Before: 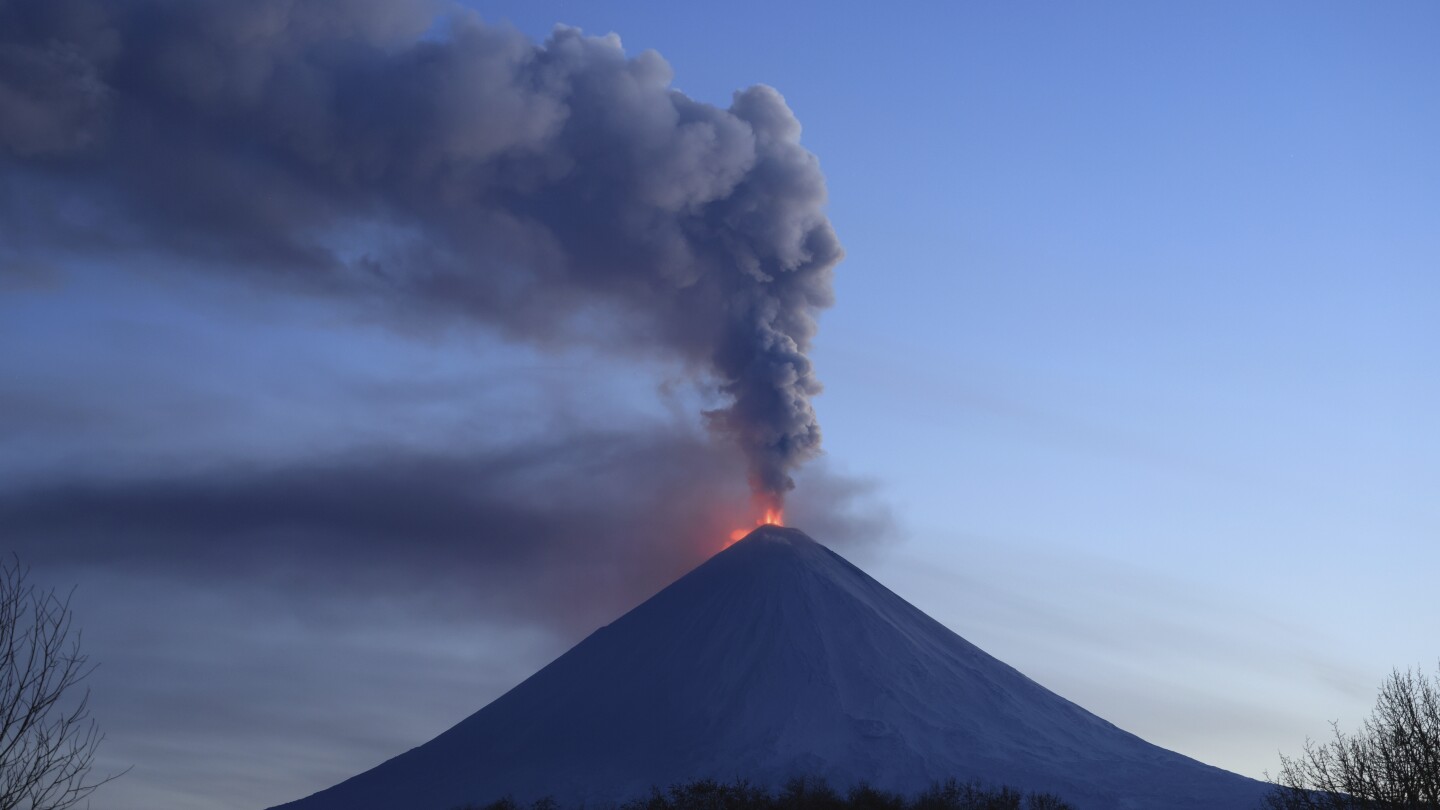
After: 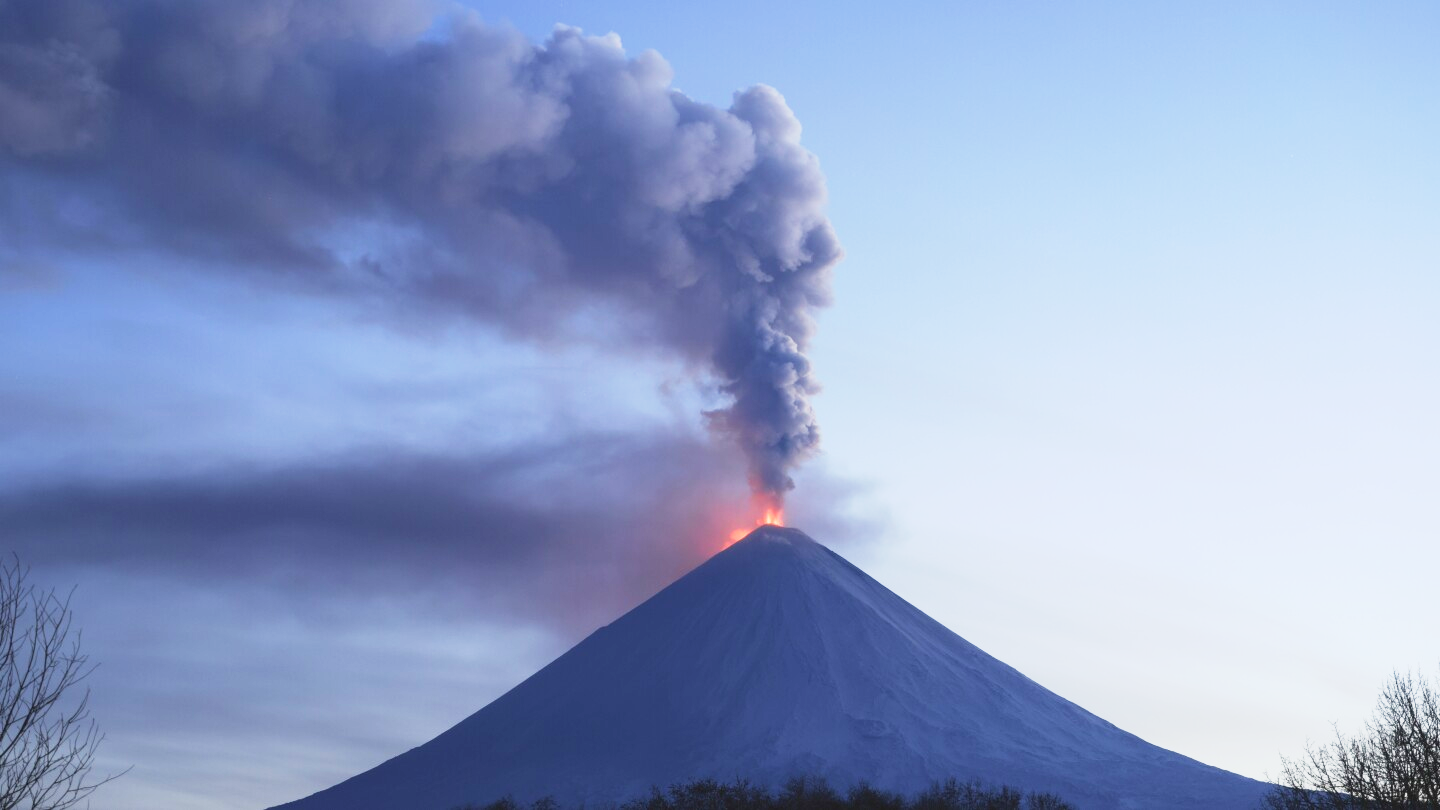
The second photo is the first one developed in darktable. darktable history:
base curve: curves: ch0 [(0, 0) (0.088, 0.125) (0.176, 0.251) (0.354, 0.501) (0.613, 0.749) (1, 0.877)], preserve colors none
exposure: black level correction 0, exposure 0.7 EV, compensate highlight preservation false
velvia: strength 8.88%
